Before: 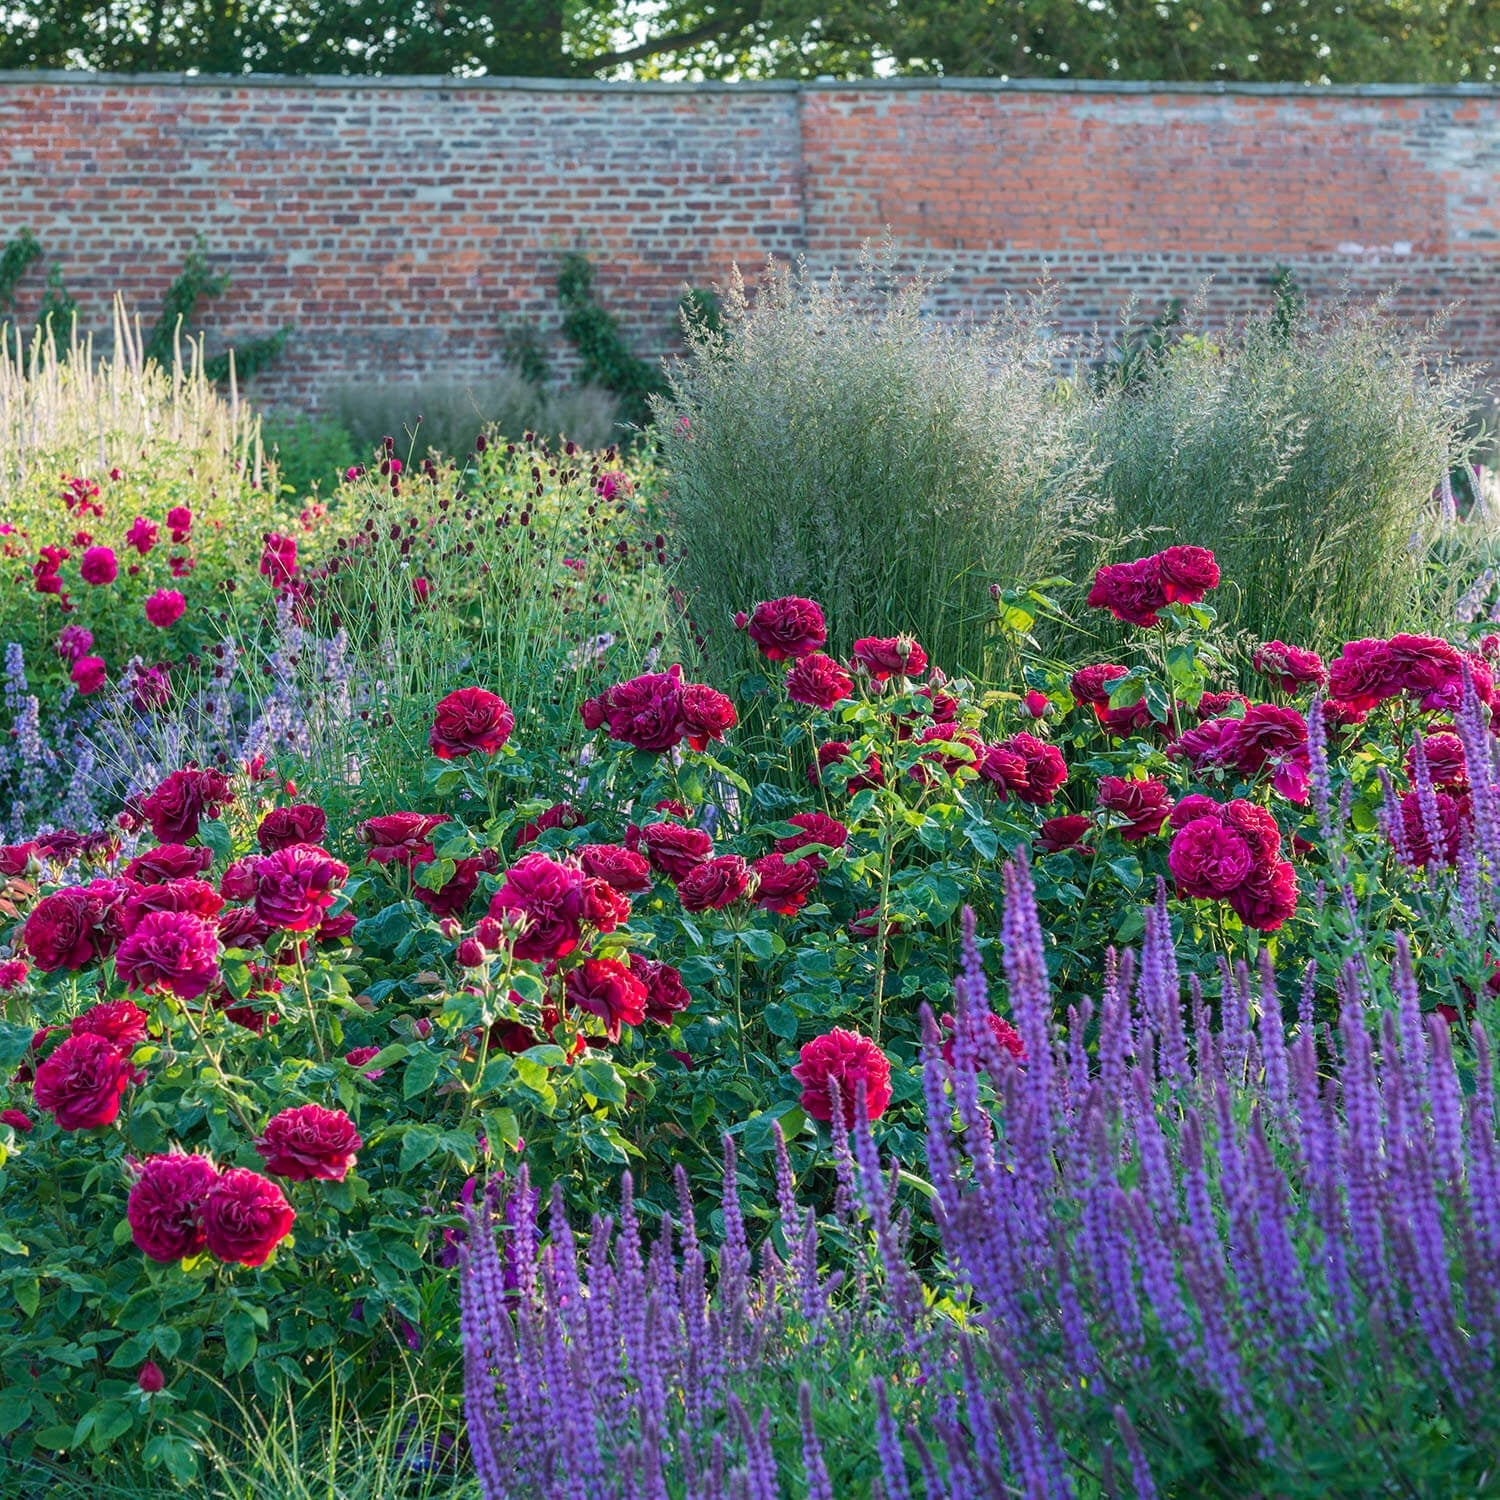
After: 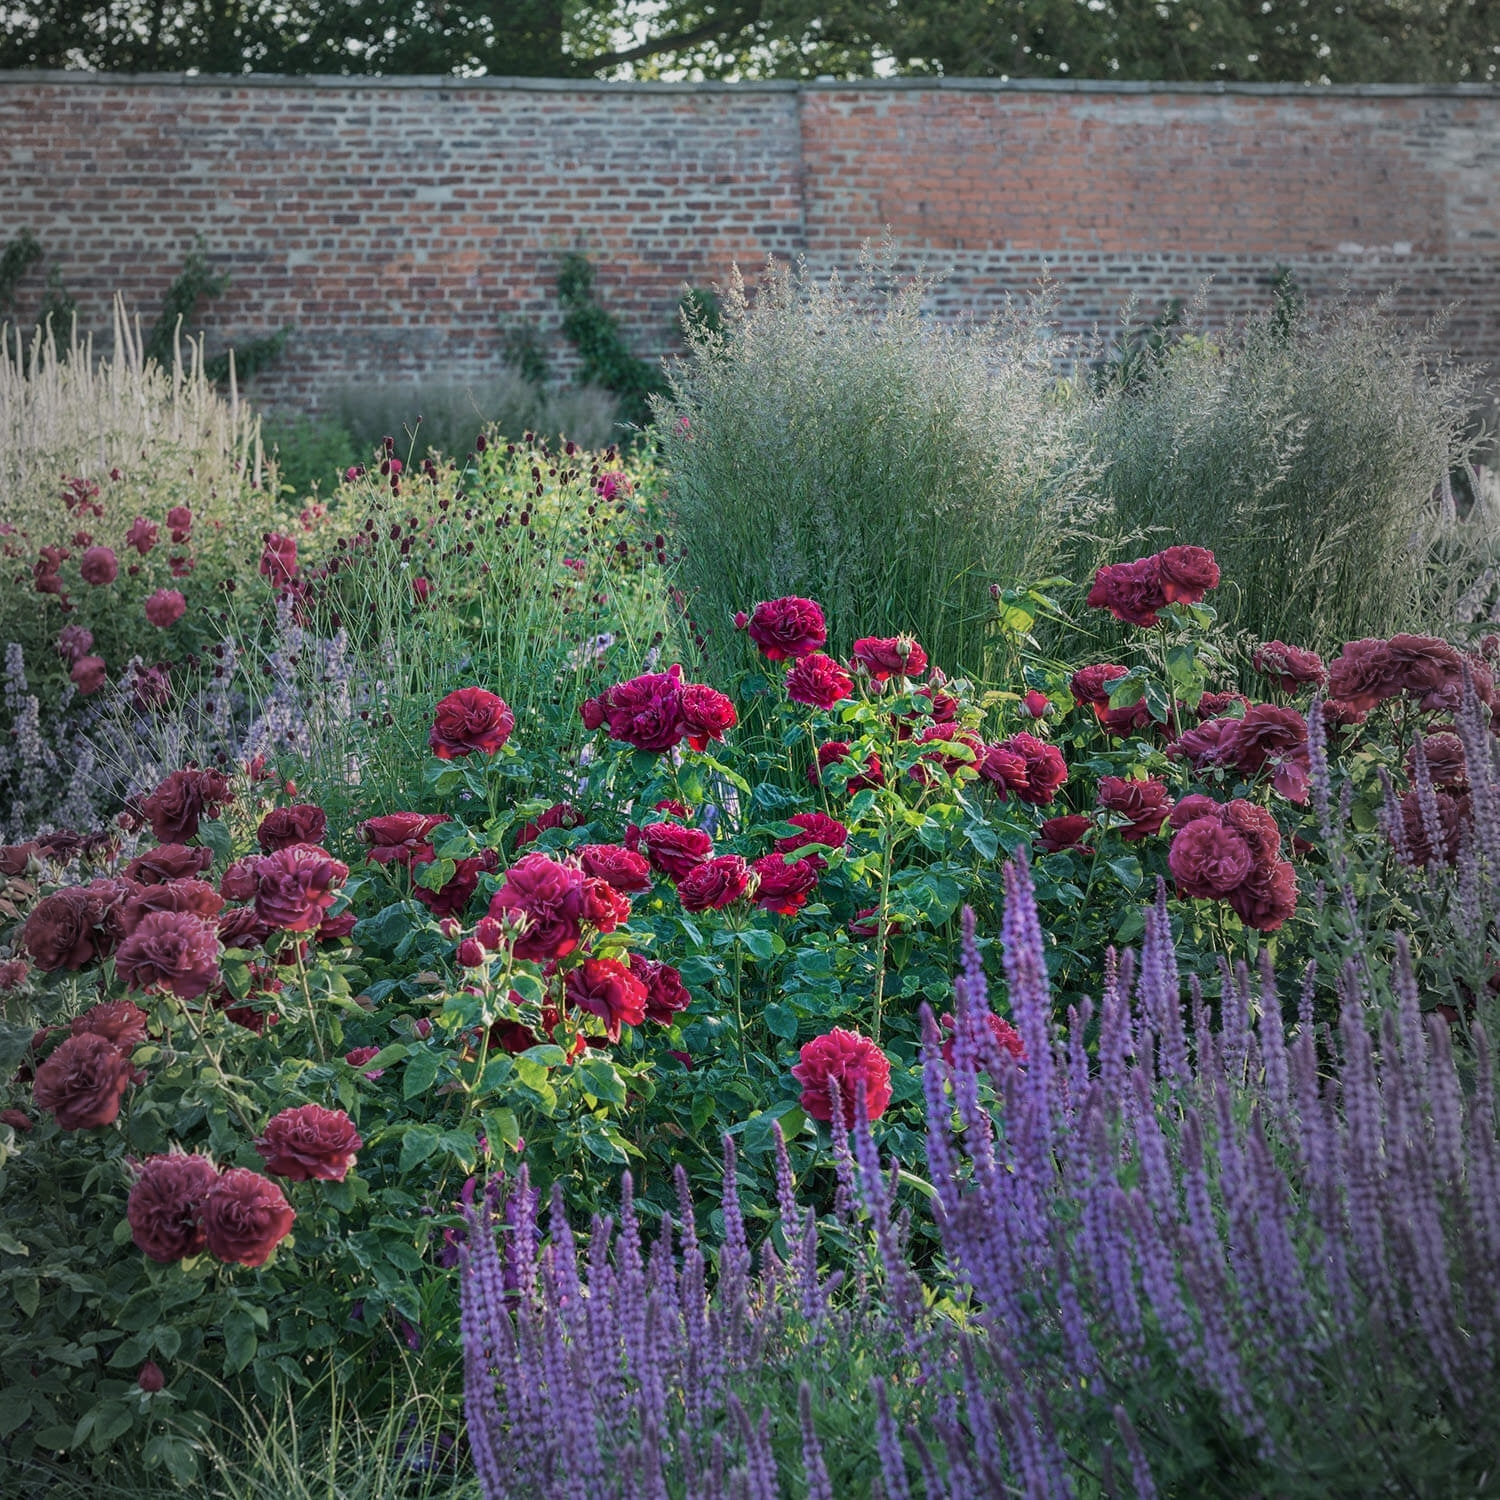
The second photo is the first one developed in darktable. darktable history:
vignetting: fall-off start 17.87%, fall-off radius 137.28%, saturation -0.648, width/height ratio 0.615, shape 0.581
